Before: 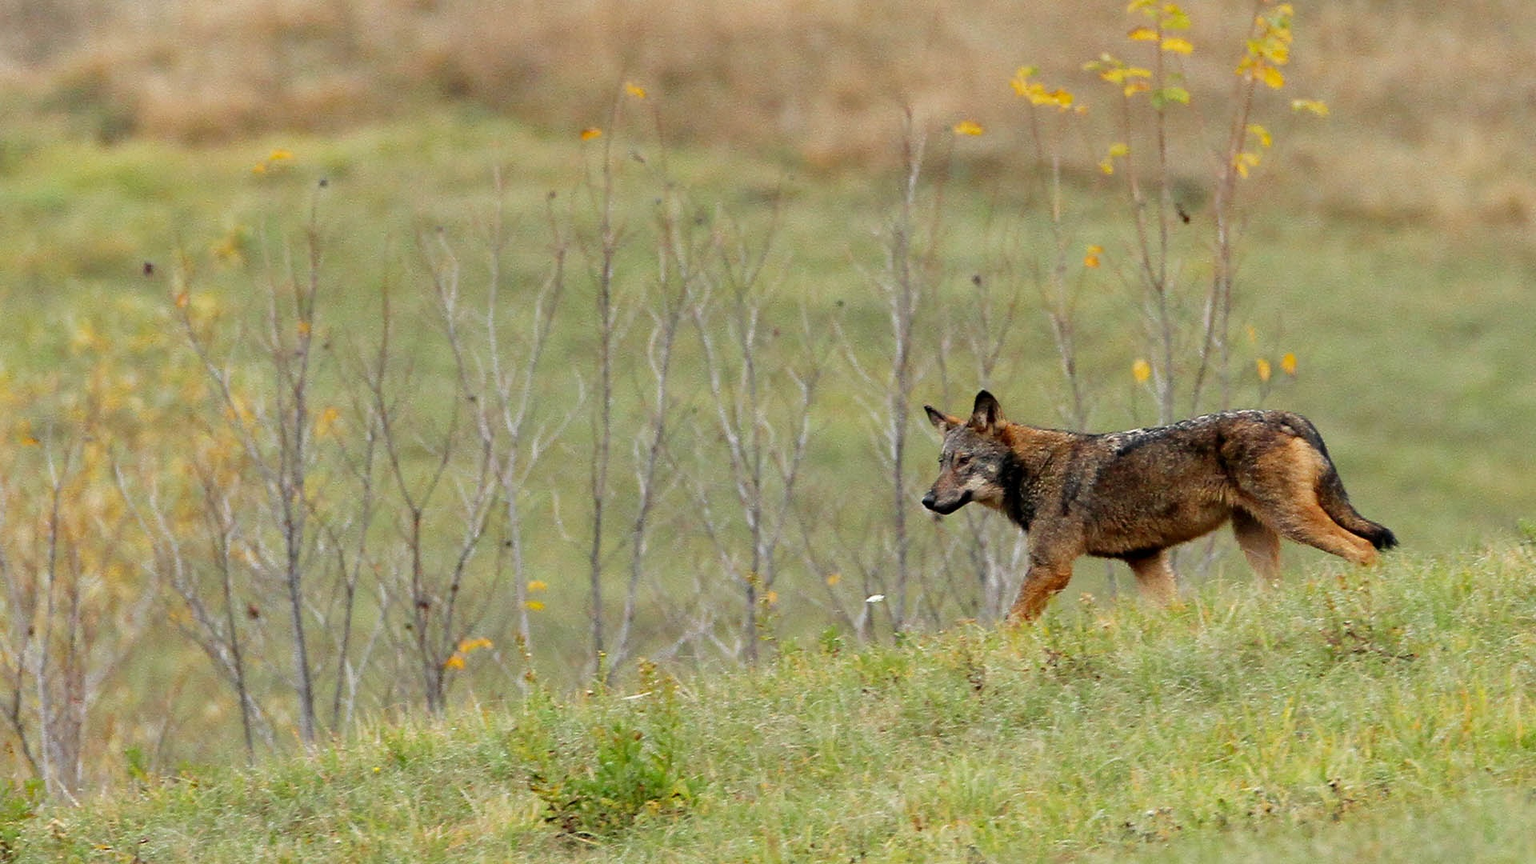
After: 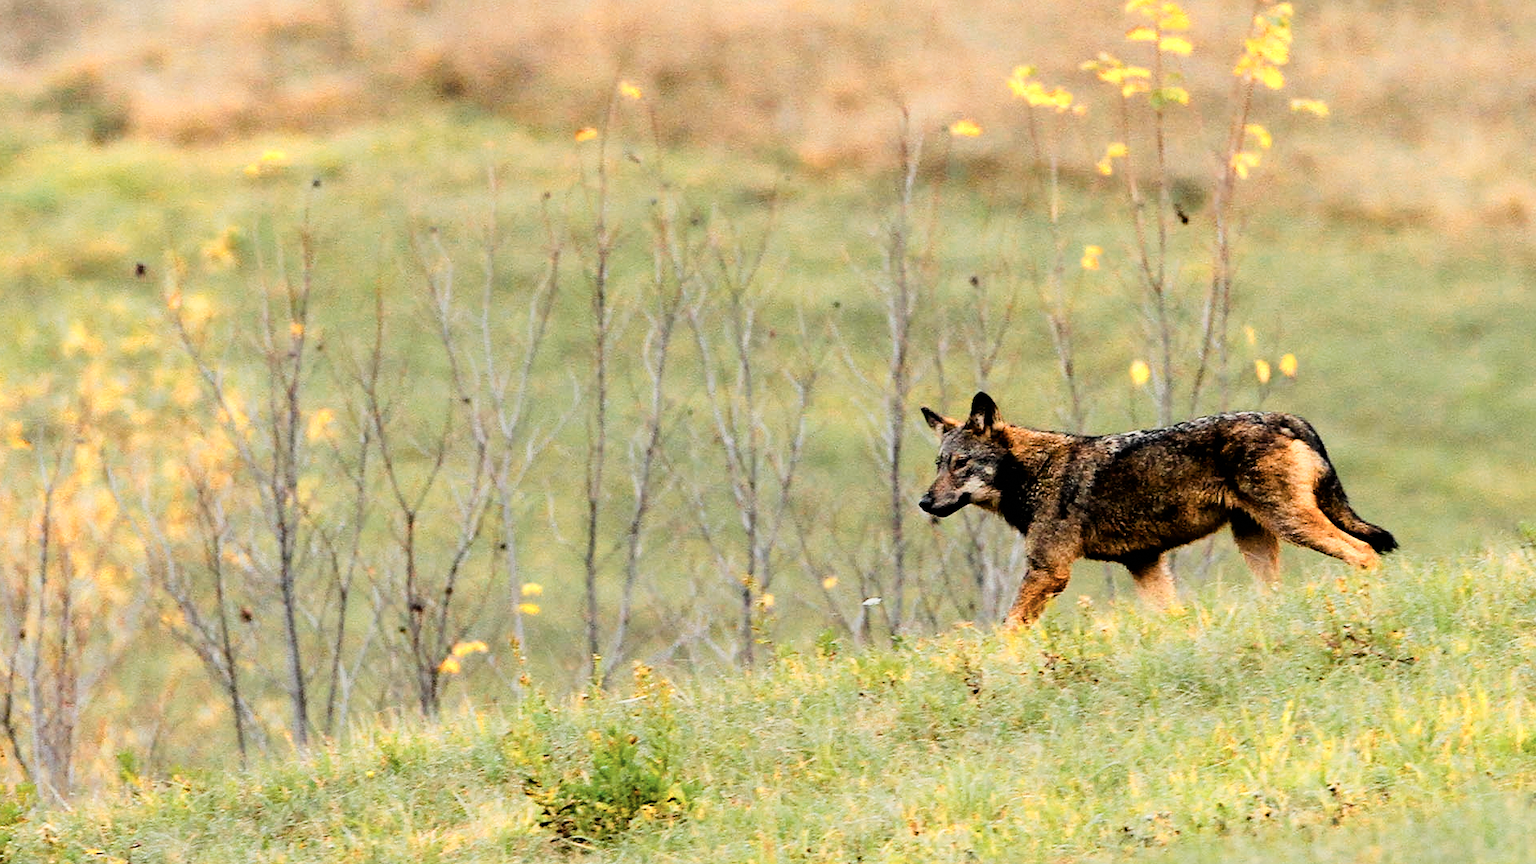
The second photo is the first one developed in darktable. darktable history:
filmic rgb: black relative exposure -5 EV, hardness 2.88, contrast 1.2, highlights saturation mix -30%
crop and rotate: left 0.614%, top 0.179%, bottom 0.309%
grain: coarseness 0.81 ISO, strength 1.34%, mid-tones bias 0%
color balance rgb: shadows lift › luminance -20%, power › hue 72.24°, highlights gain › luminance 15%, global offset › hue 171.6°, perceptual saturation grading › global saturation 14.09%, perceptual saturation grading › highlights -25%, perceptual saturation grading › shadows 25%, global vibrance 25%, contrast 10%
color zones: curves: ch0 [(0.018, 0.548) (0.197, 0.654) (0.425, 0.447) (0.605, 0.658) (0.732, 0.579)]; ch1 [(0.105, 0.531) (0.224, 0.531) (0.386, 0.39) (0.618, 0.456) (0.732, 0.456) (0.956, 0.421)]; ch2 [(0.039, 0.583) (0.215, 0.465) (0.399, 0.544) (0.465, 0.548) (0.614, 0.447) (0.724, 0.43) (0.882, 0.623) (0.956, 0.632)]
